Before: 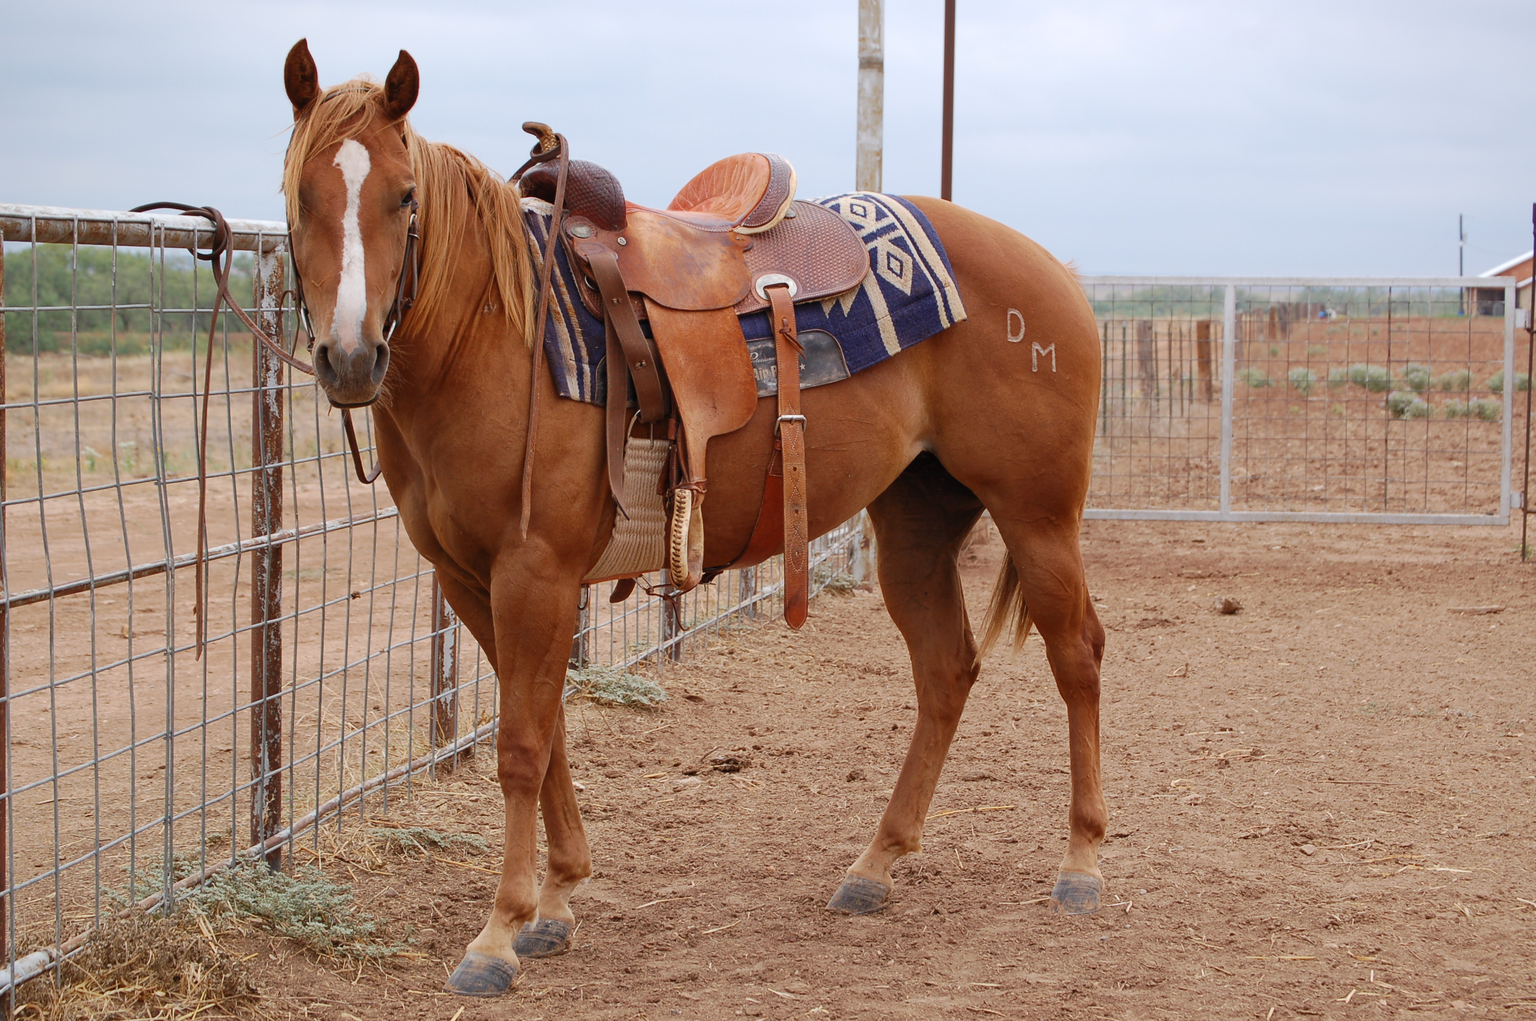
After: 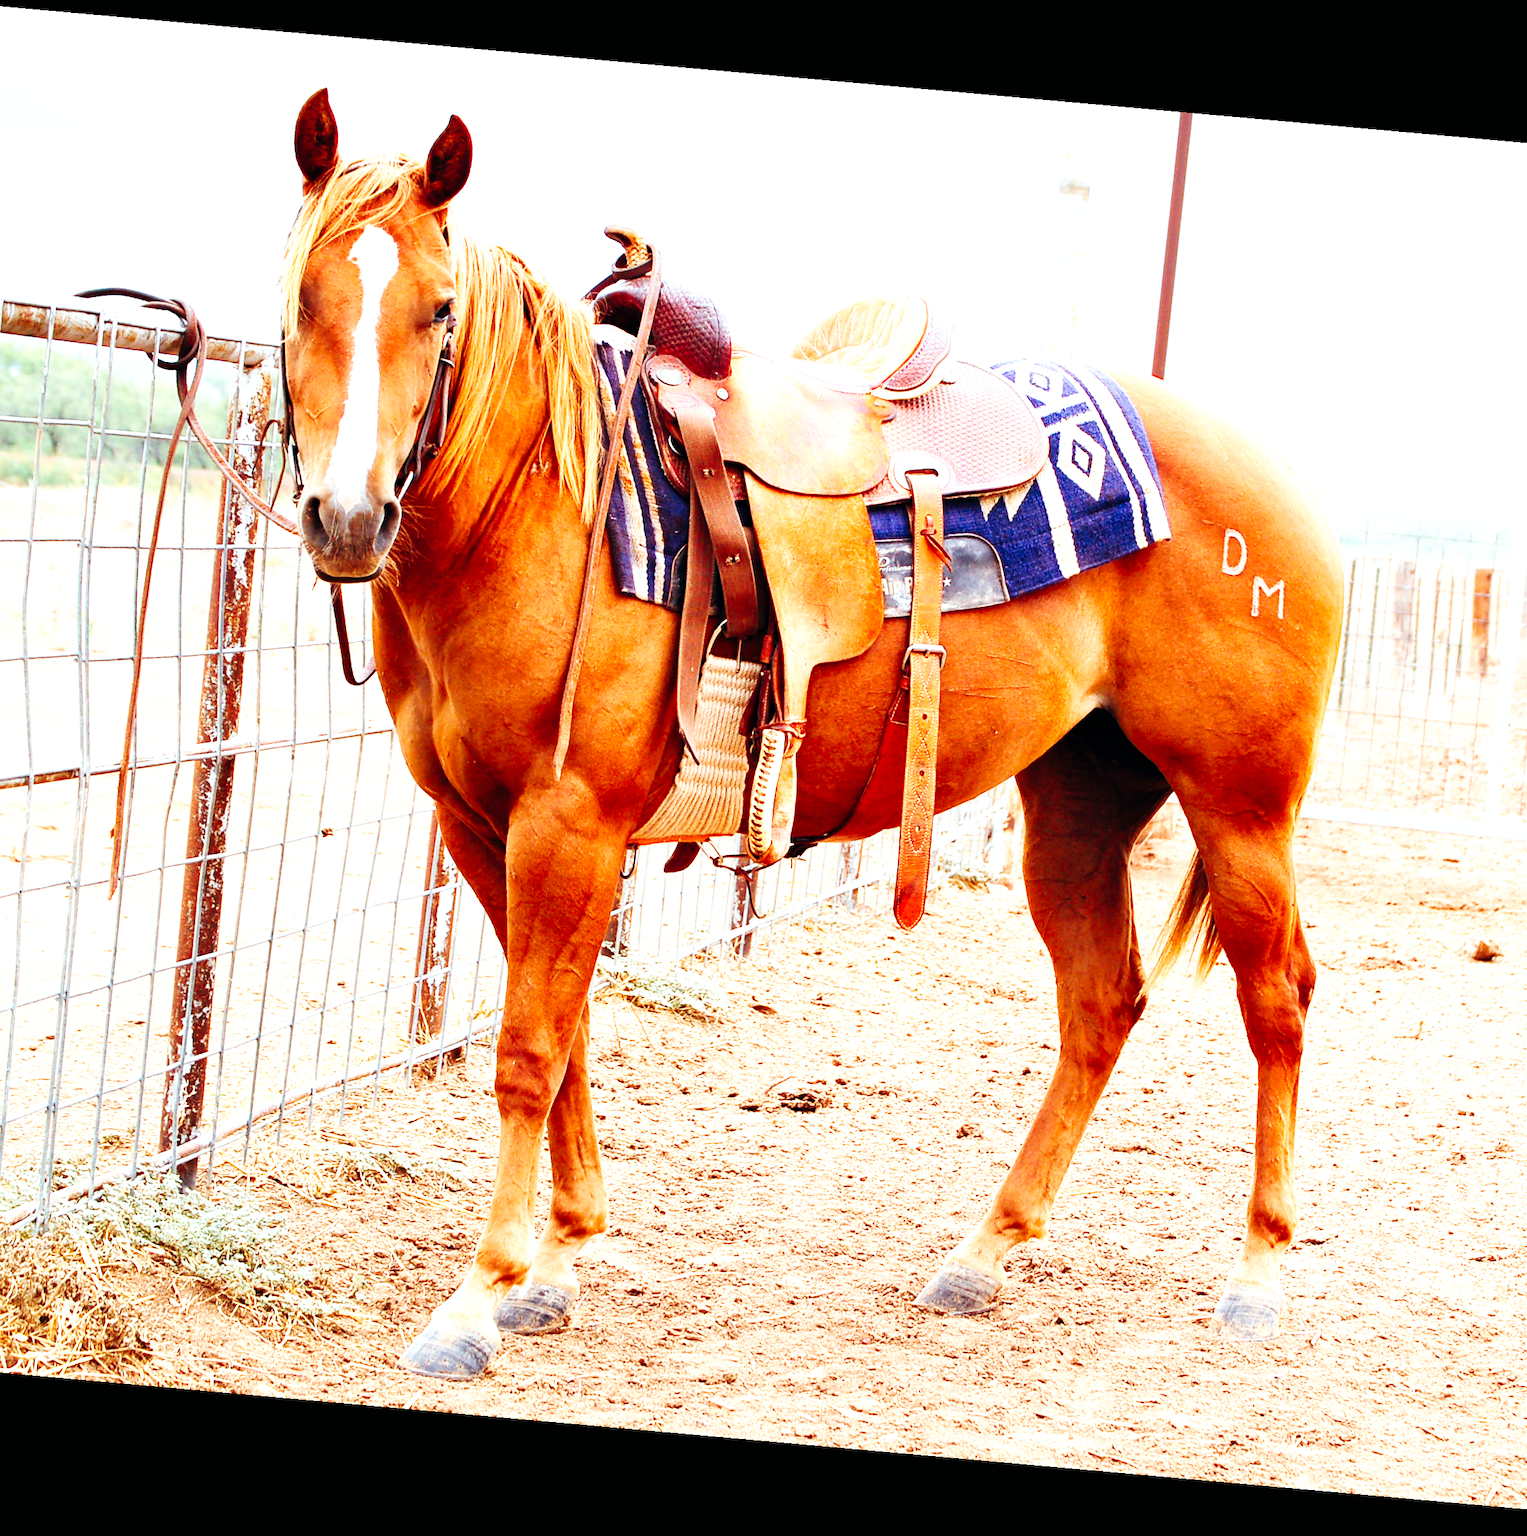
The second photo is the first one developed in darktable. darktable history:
rotate and perspective: rotation 5.12°, automatic cropping off
crop and rotate: left 9.061%, right 20.142%
tone curve: curves: ch0 [(0, 0) (0.003, 0.002) (0.011, 0.002) (0.025, 0.002) (0.044, 0.002) (0.069, 0.002) (0.1, 0.003) (0.136, 0.008) (0.177, 0.03) (0.224, 0.058) (0.277, 0.139) (0.335, 0.233) (0.399, 0.363) (0.468, 0.506) (0.543, 0.649) (0.623, 0.781) (0.709, 0.88) (0.801, 0.956) (0.898, 0.994) (1, 1)], preserve colors none
white balance: emerald 1
color balance: lift [1.003, 0.993, 1.001, 1.007], gamma [1.018, 1.072, 0.959, 0.928], gain [0.974, 0.873, 1.031, 1.127]
exposure: black level correction 0, exposure 1.388 EV, compensate exposure bias true, compensate highlight preservation false
